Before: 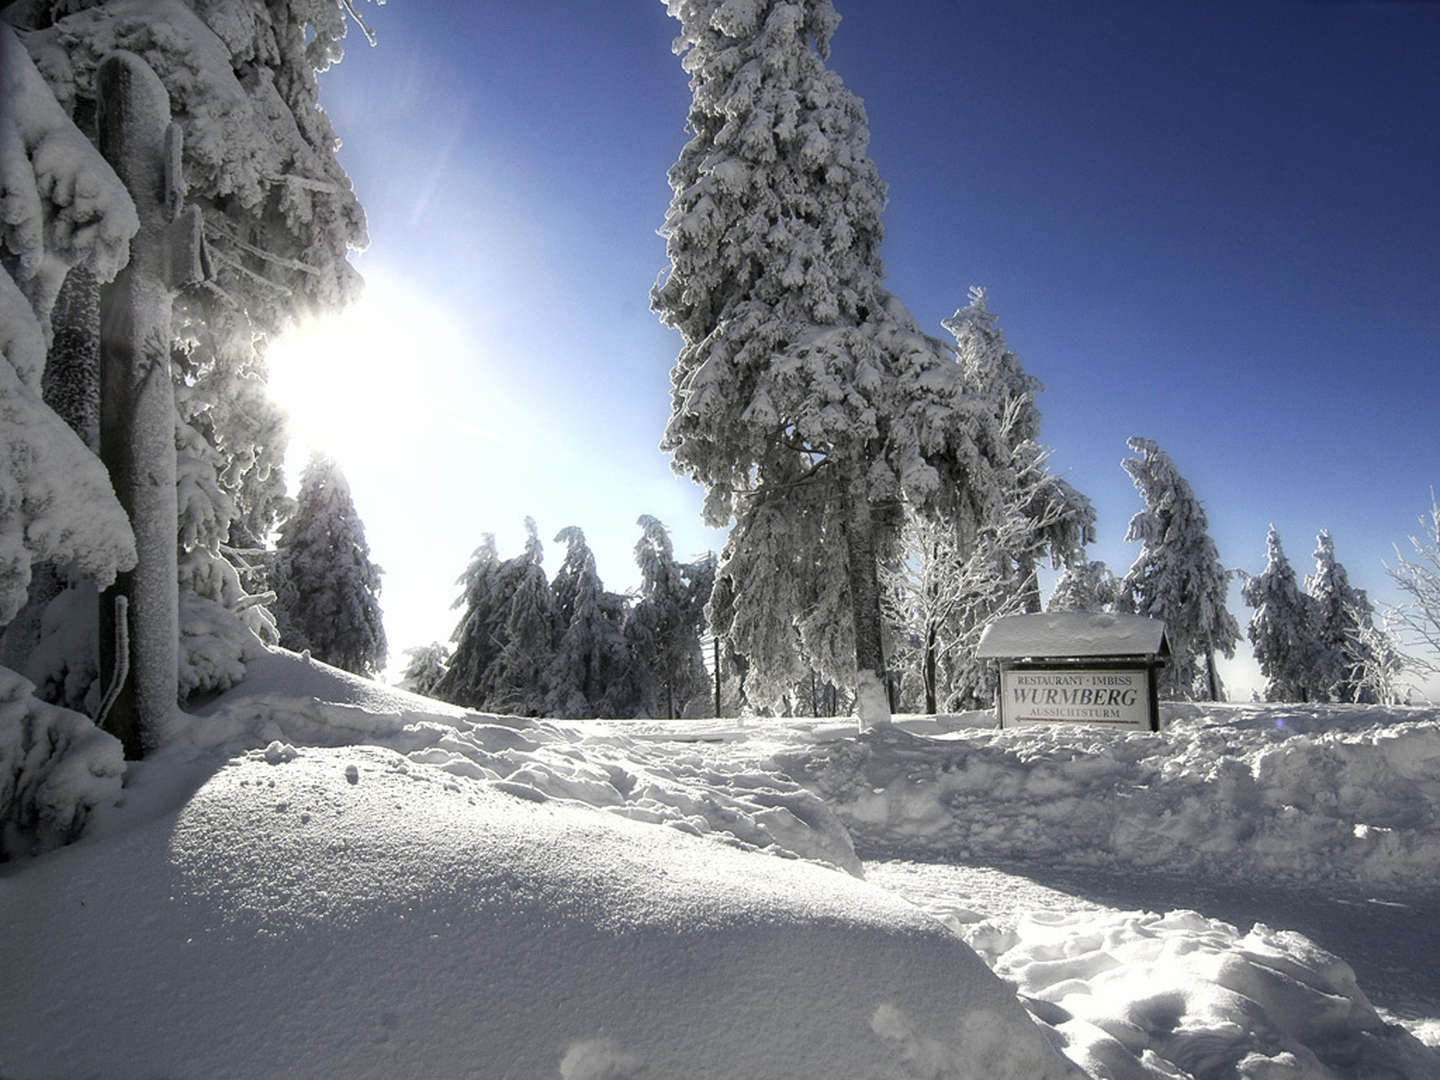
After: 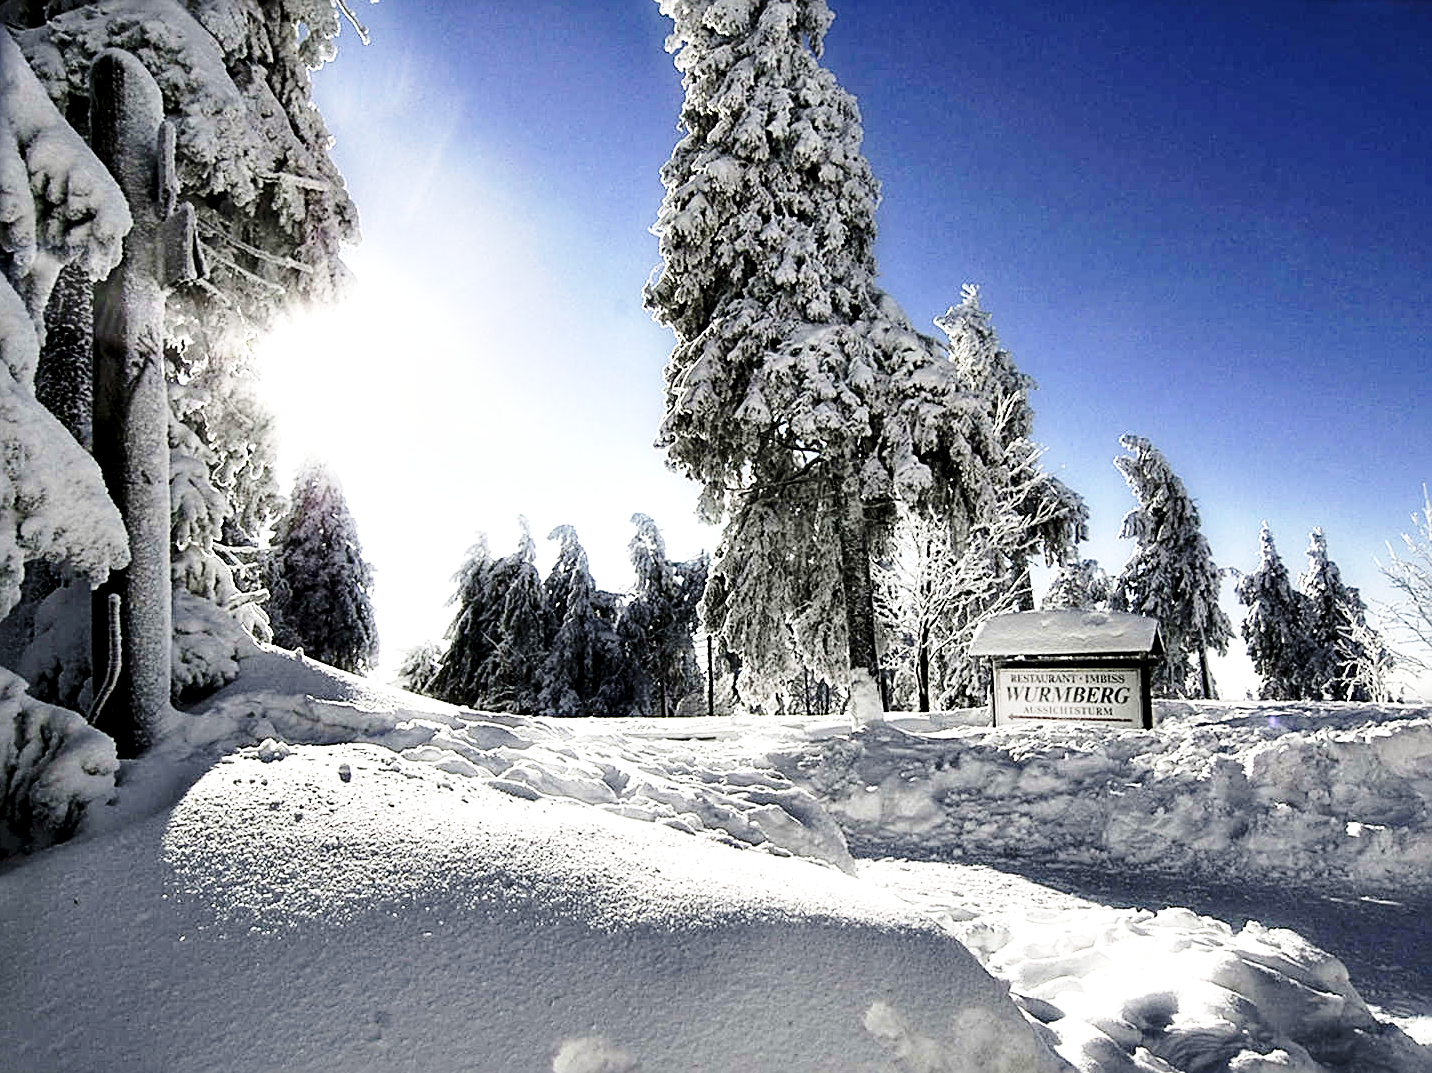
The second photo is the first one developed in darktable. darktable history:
crop and rotate: left 0.552%, top 0.236%, bottom 0.361%
exposure: exposure -0.109 EV, compensate highlight preservation false
base curve: curves: ch0 [(0, 0) (0.028, 0.03) (0.121, 0.232) (0.46, 0.748) (0.859, 0.968) (1, 1)], preserve colors none
contrast equalizer: octaves 7, y [[0.6 ×6], [0.55 ×6], [0 ×6], [0 ×6], [0 ×6]]
sharpen: radius 2.56, amount 0.633
